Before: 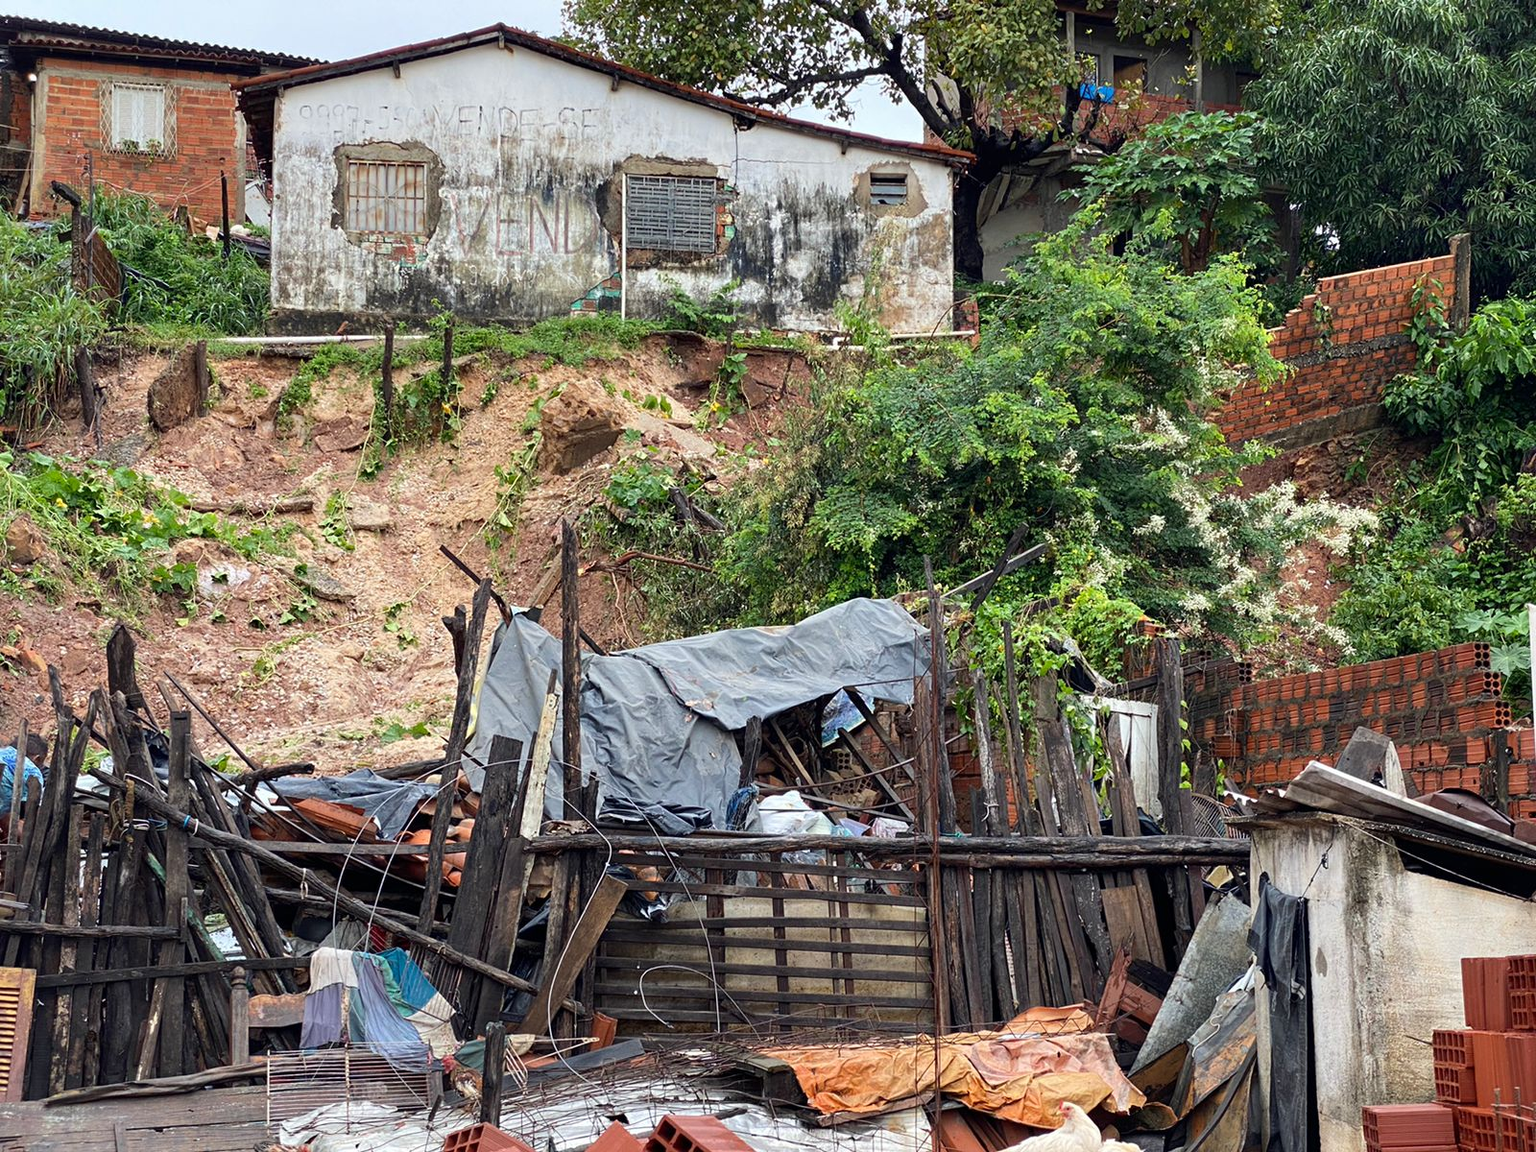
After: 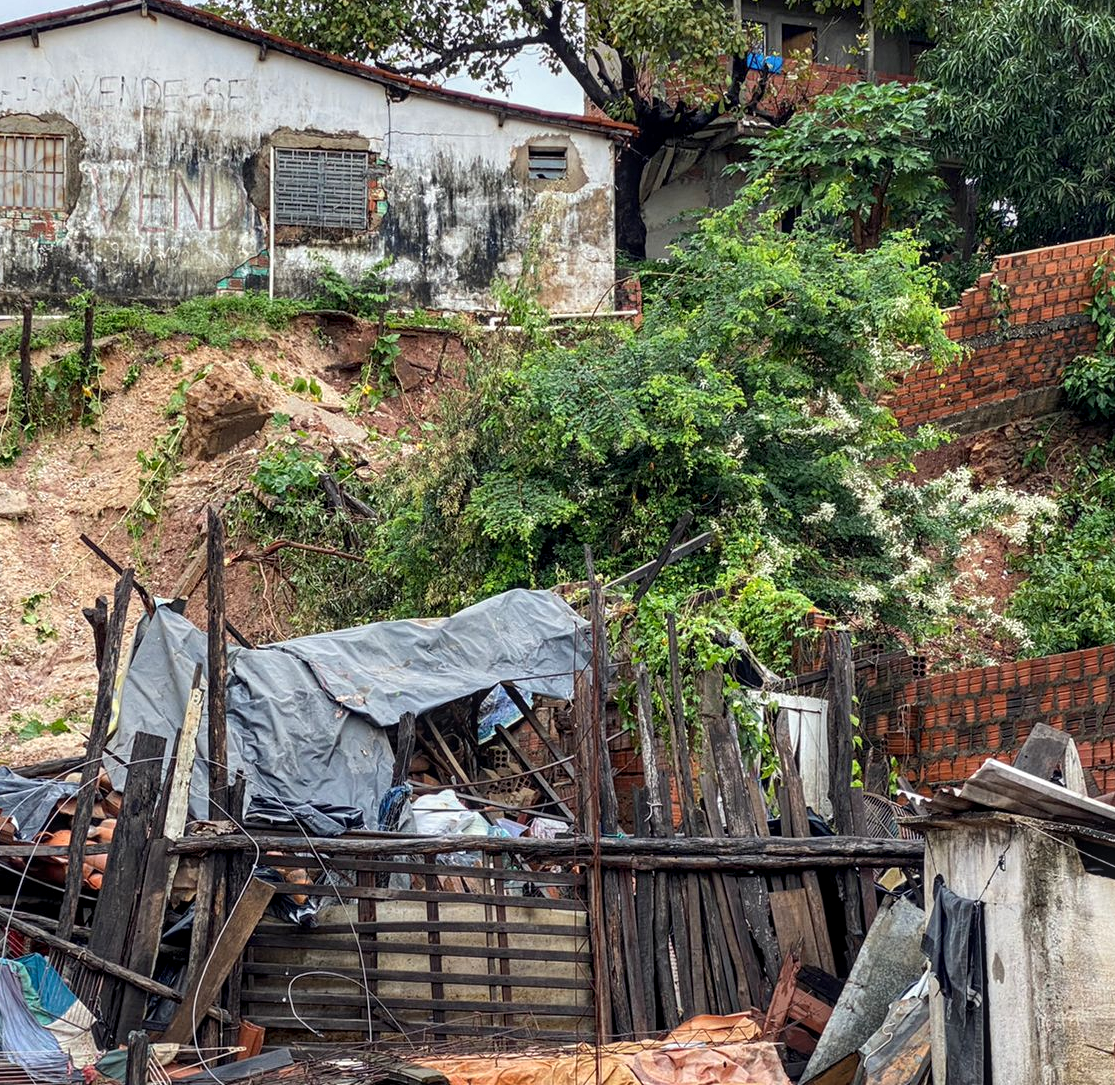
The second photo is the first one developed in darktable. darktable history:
local contrast: on, module defaults
crop and rotate: left 23.63%, top 2.871%, right 6.67%, bottom 6.629%
